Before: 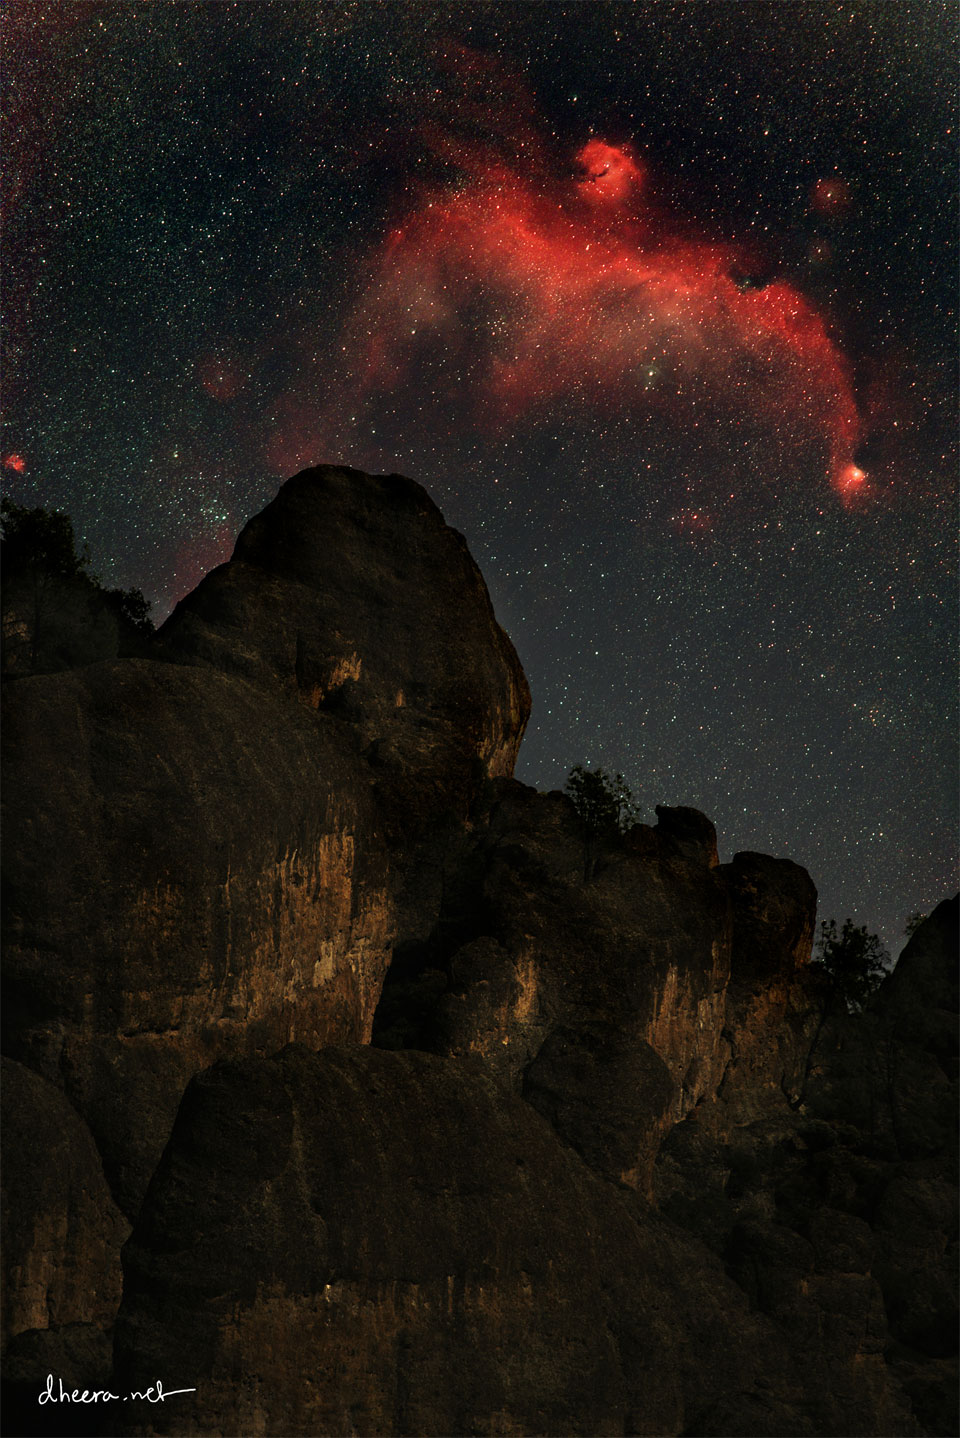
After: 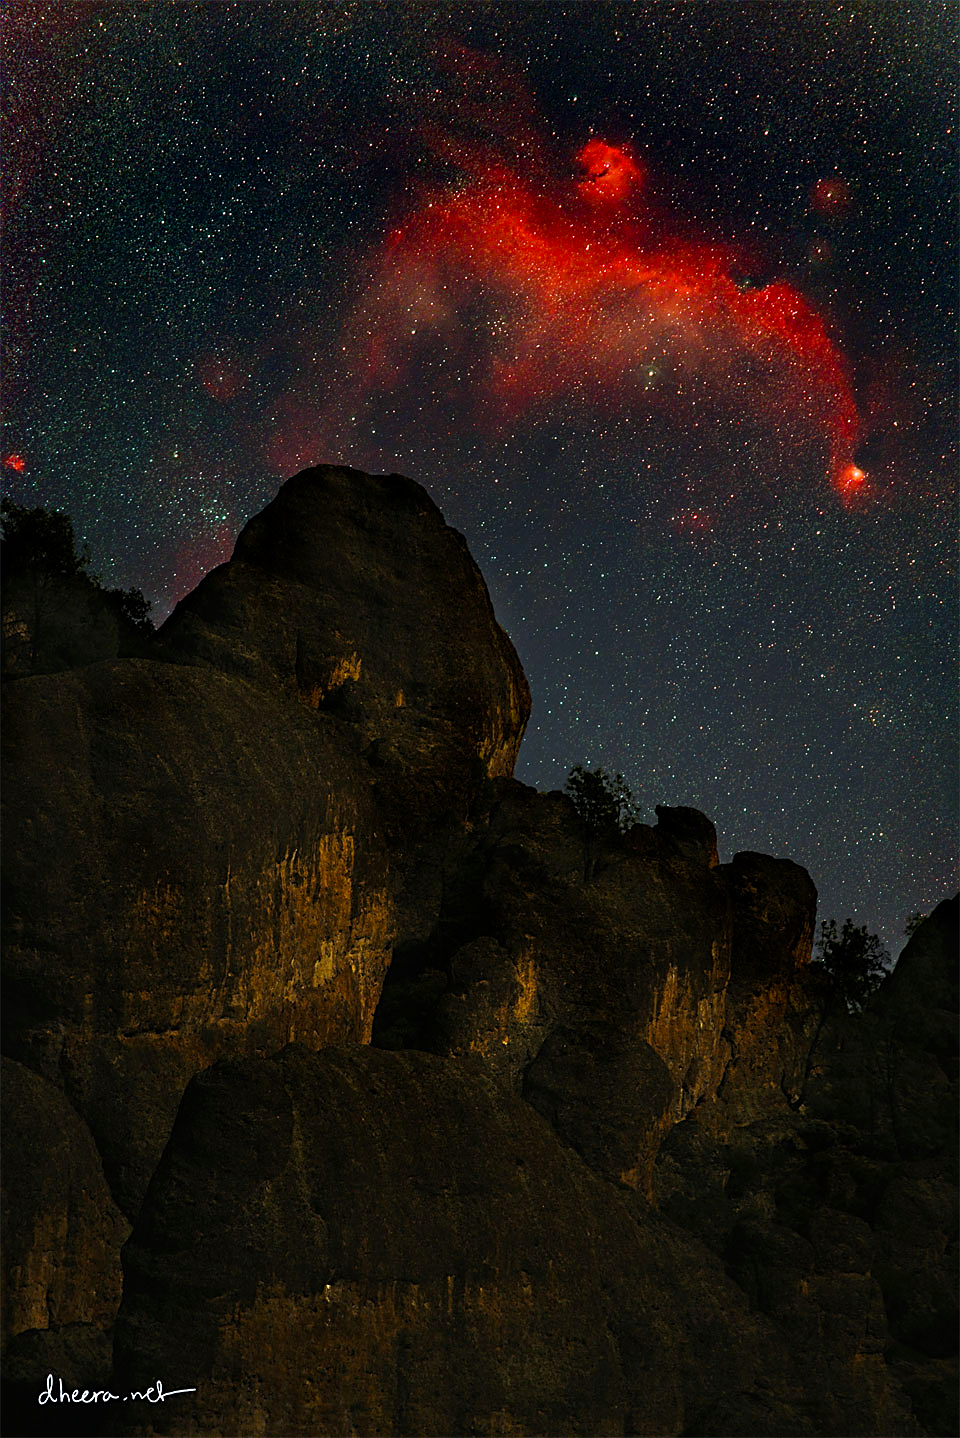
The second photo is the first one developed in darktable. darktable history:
sharpen: on, module defaults
white balance: red 0.954, blue 1.079
color balance rgb: linear chroma grading › global chroma 15%, perceptual saturation grading › global saturation 30%
